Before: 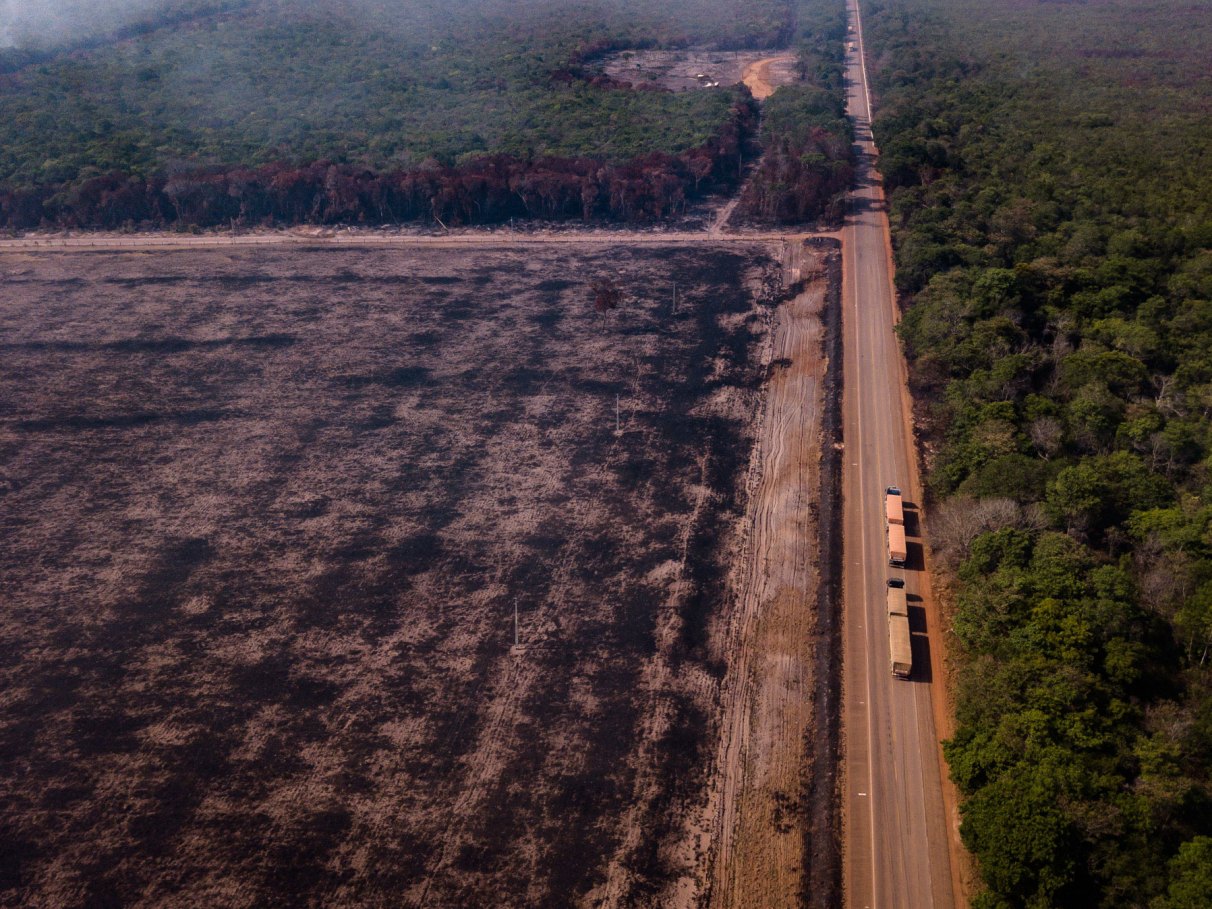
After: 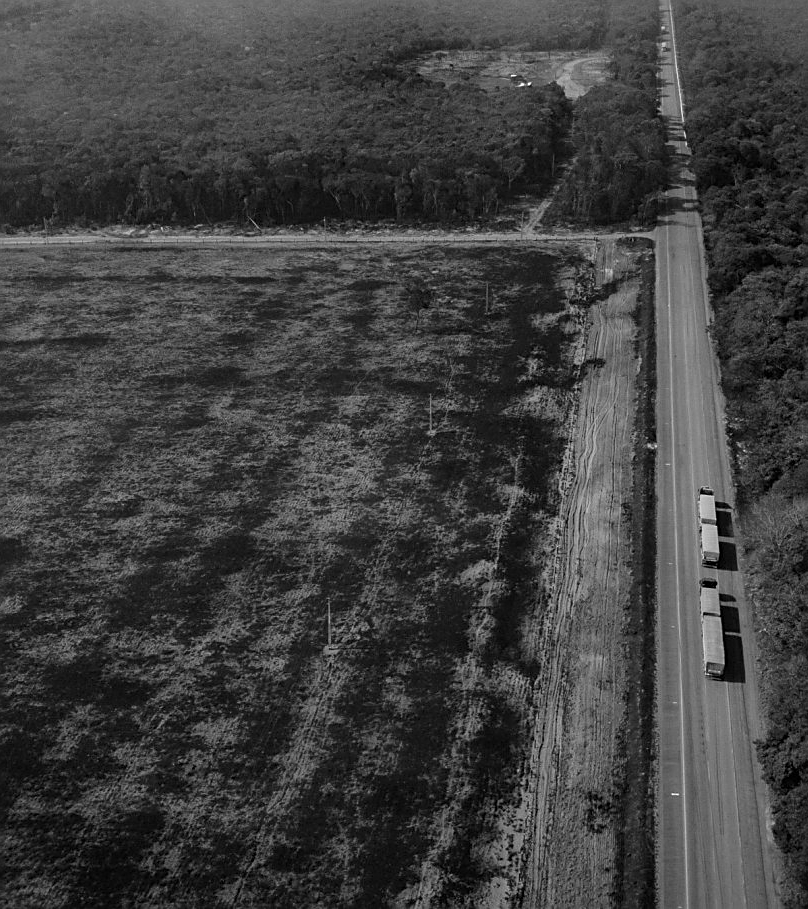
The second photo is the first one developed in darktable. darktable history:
crop and rotate: left 15.446%, right 17.836%
monochrome: a 73.58, b 64.21
sharpen: on, module defaults
